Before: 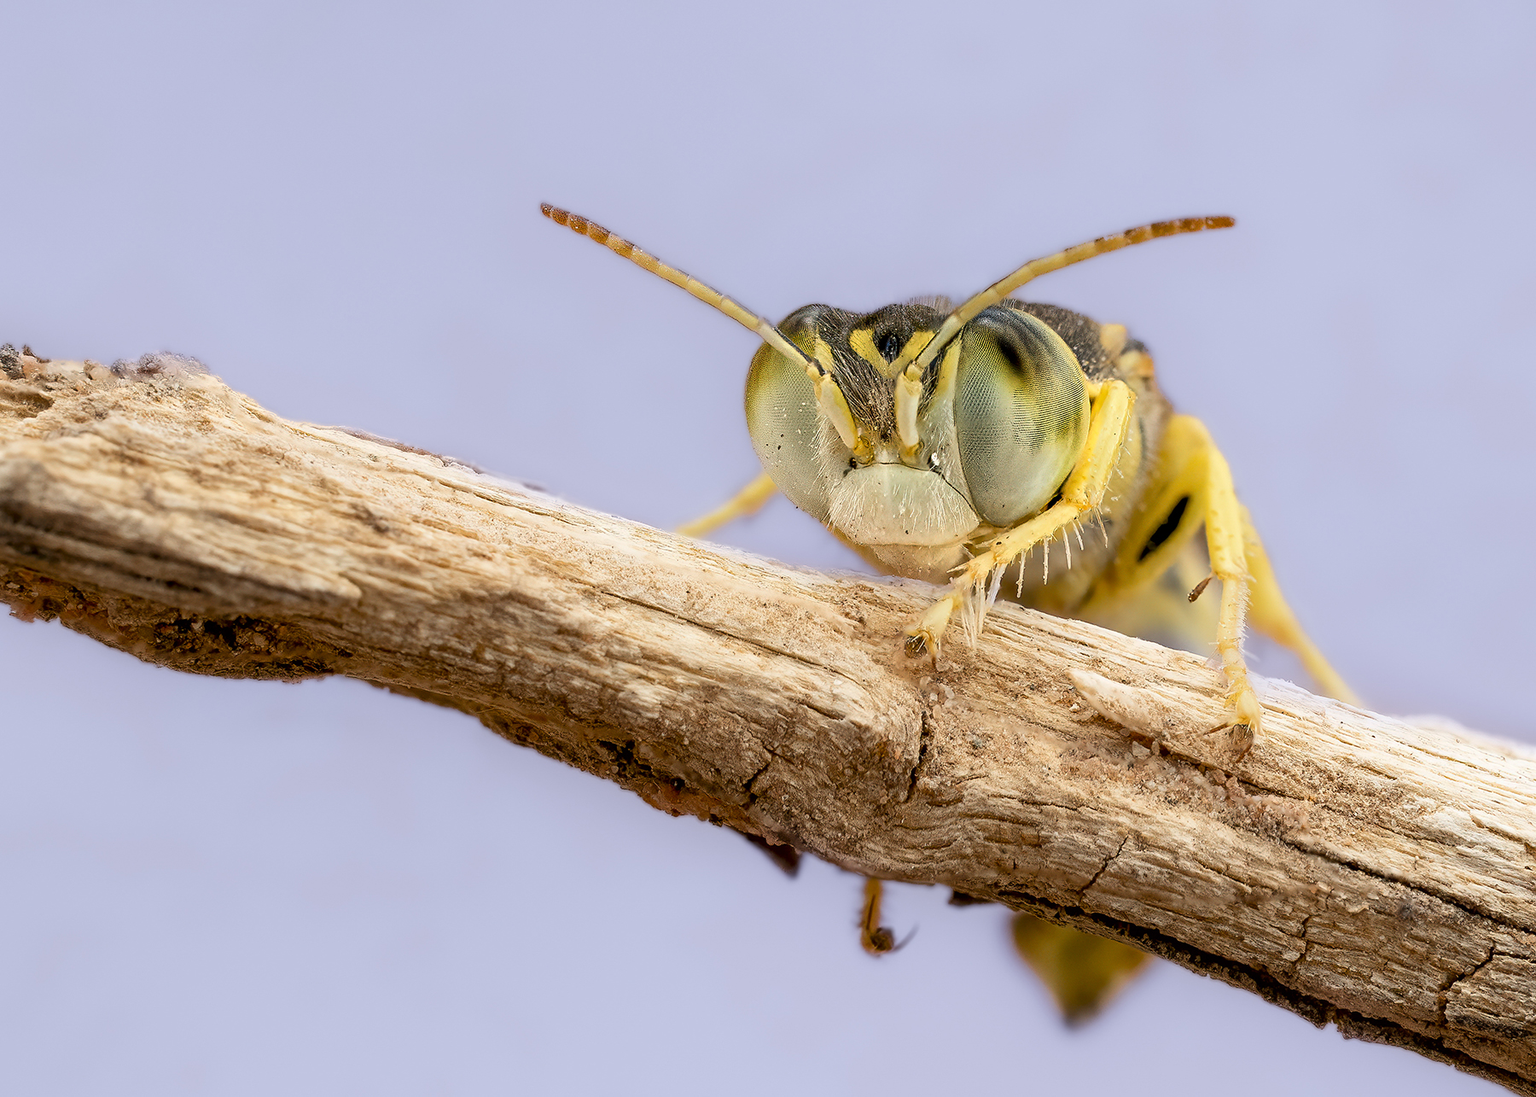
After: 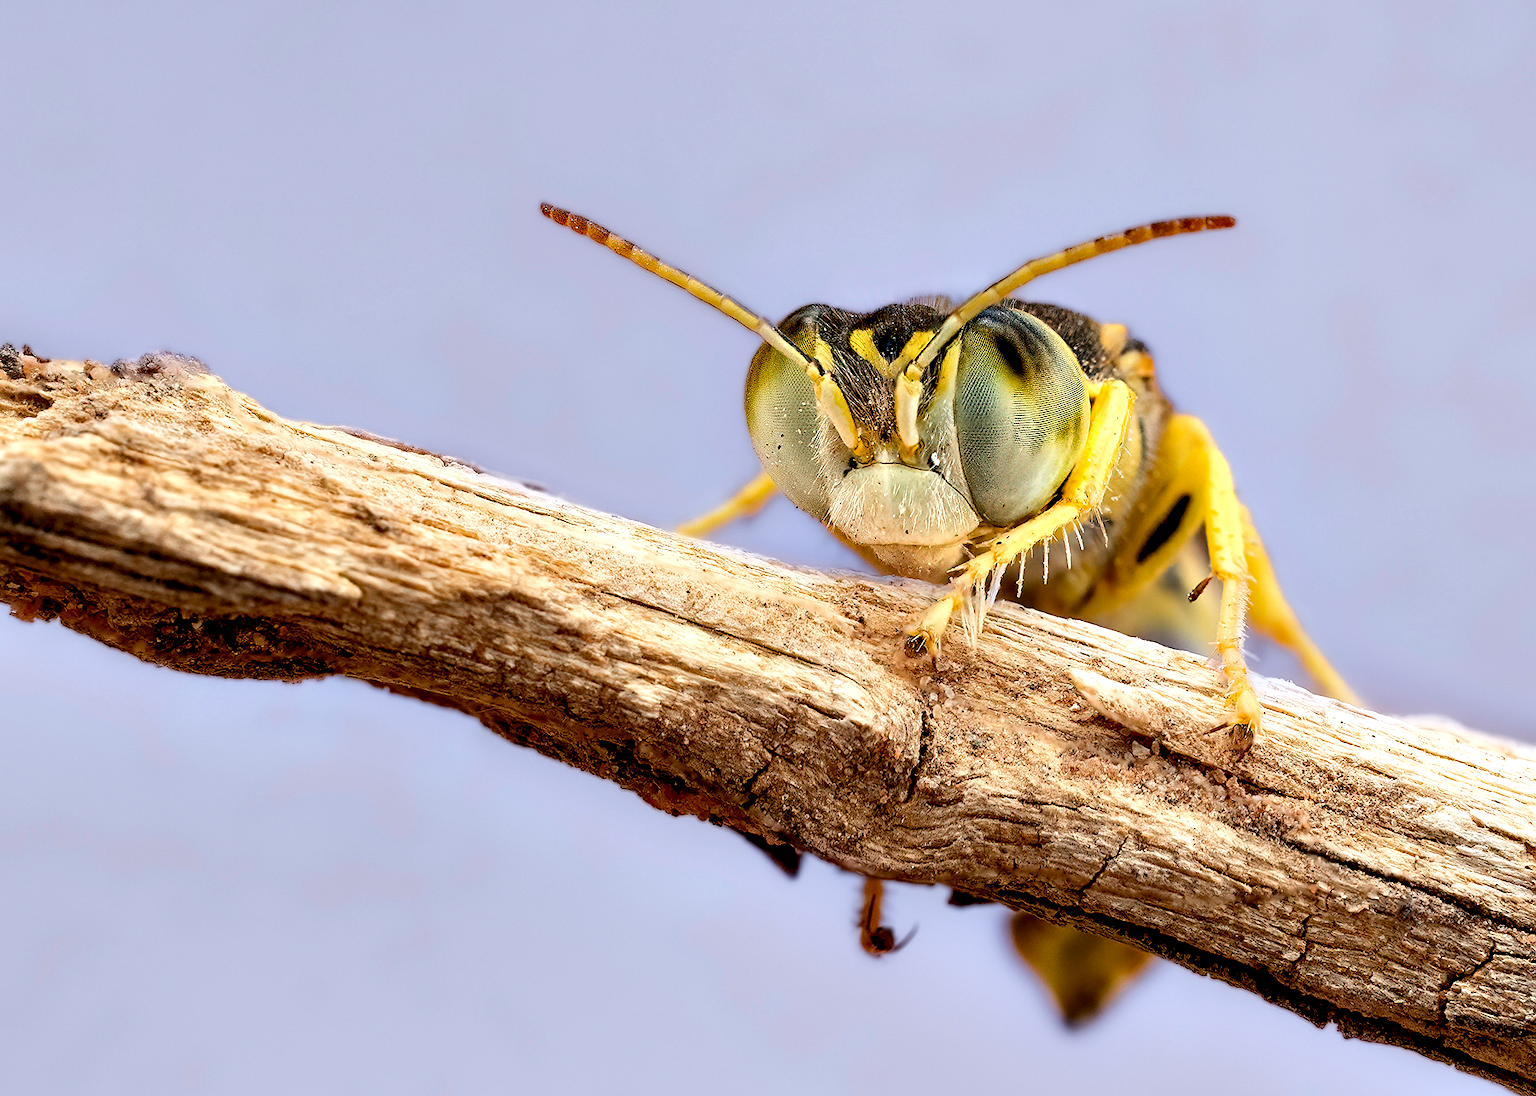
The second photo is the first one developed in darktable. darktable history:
exposure: black level correction 0.001, compensate highlight preservation false
contrast equalizer: octaves 7, y [[0.6 ×6], [0.55 ×6], [0 ×6], [0 ×6], [0 ×6]]
haze removal: compatibility mode true, adaptive false
